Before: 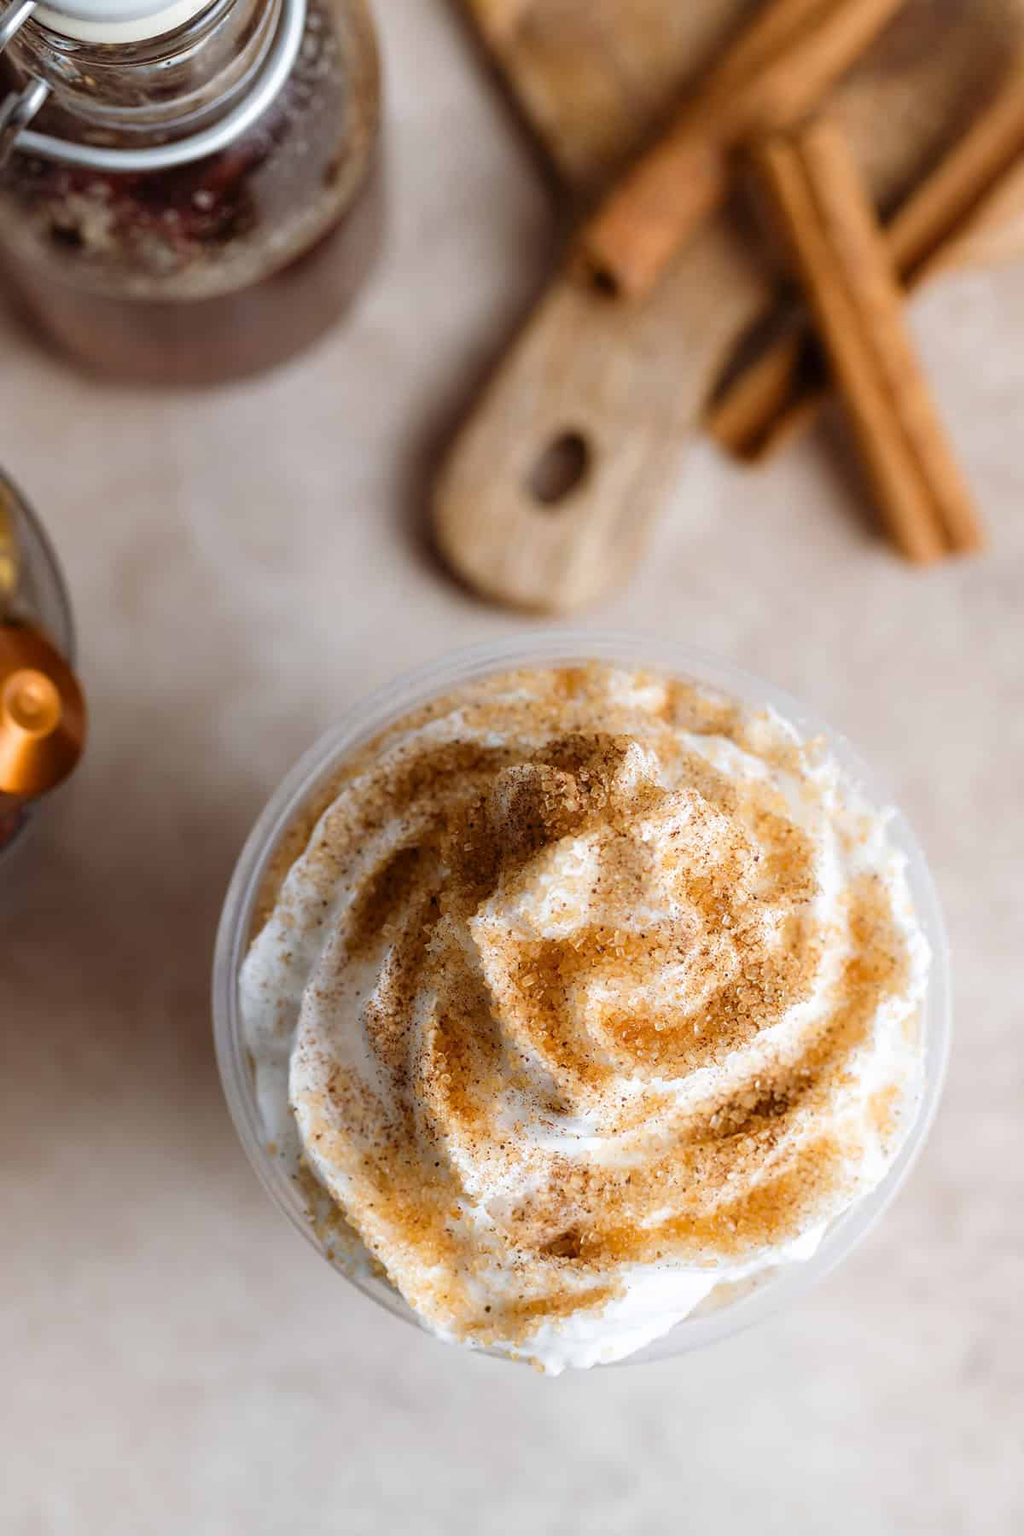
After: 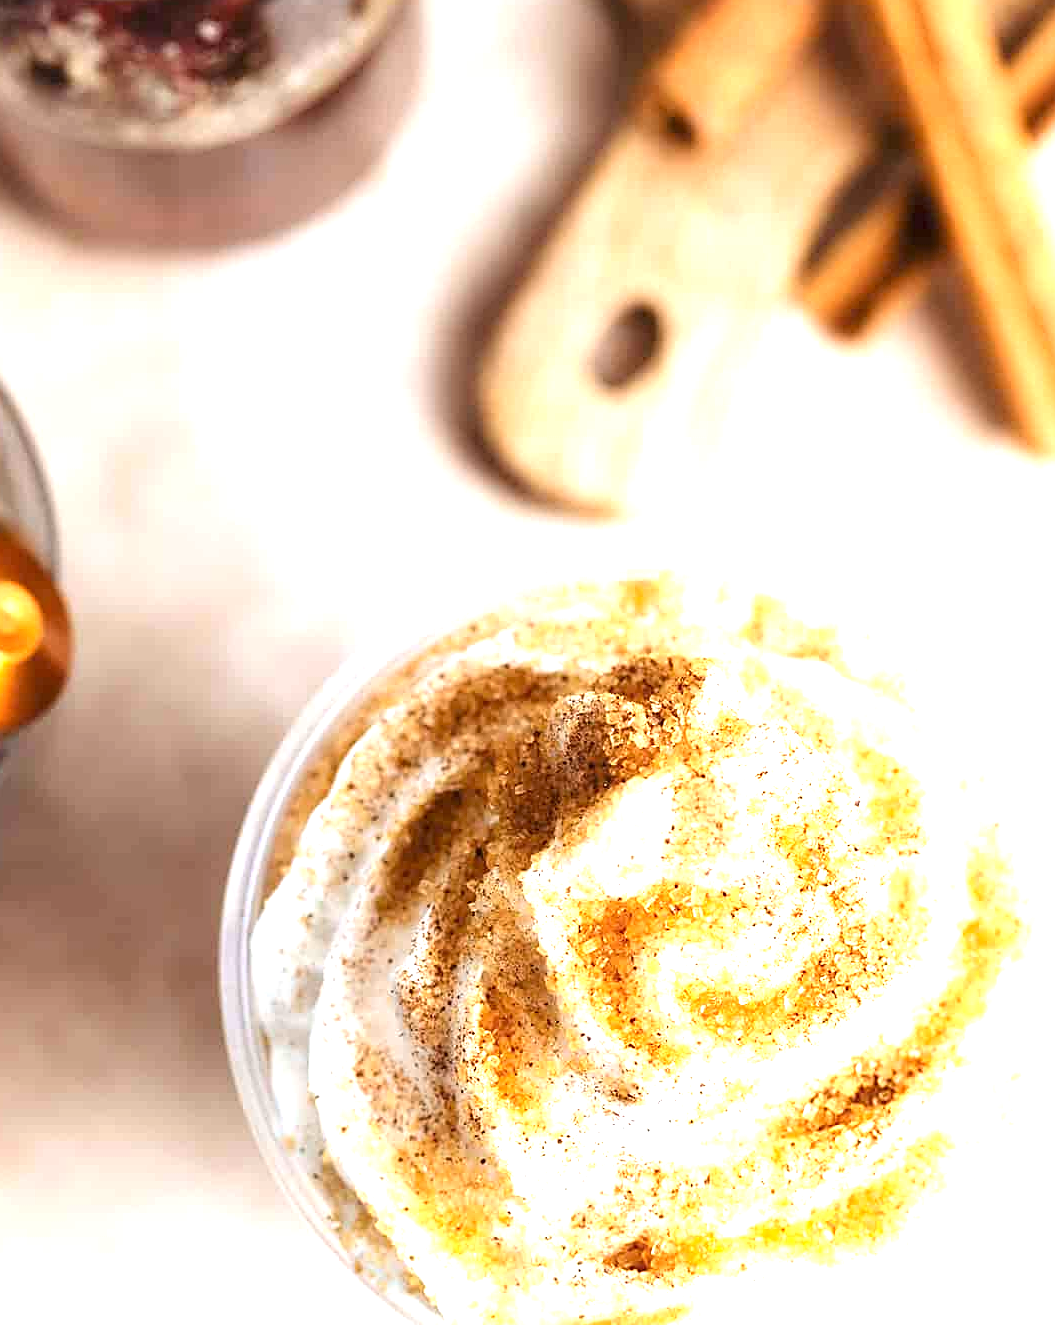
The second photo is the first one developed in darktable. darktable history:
exposure: black level correction 0, exposure 1.675 EV, compensate exposure bias true, compensate highlight preservation false
sharpen: on, module defaults
crop and rotate: left 2.425%, top 11.305%, right 9.6%, bottom 15.08%
contrast brightness saturation: contrast 0.1, brightness 0.02, saturation 0.02
rotate and perspective: automatic cropping original format, crop left 0, crop top 0
